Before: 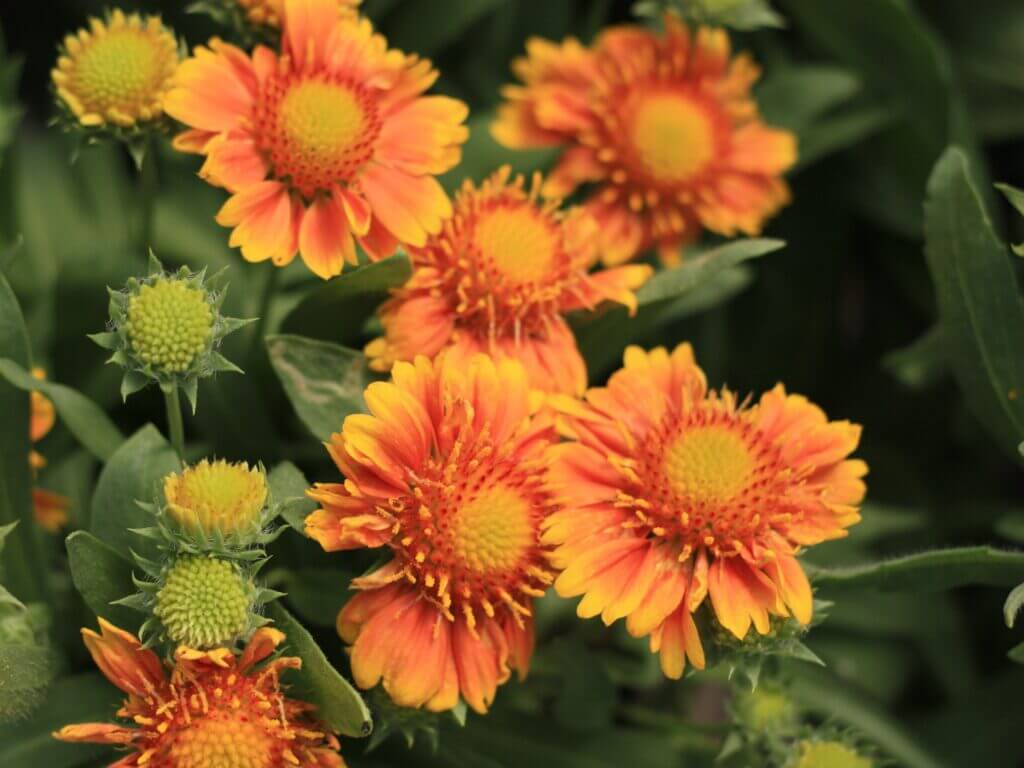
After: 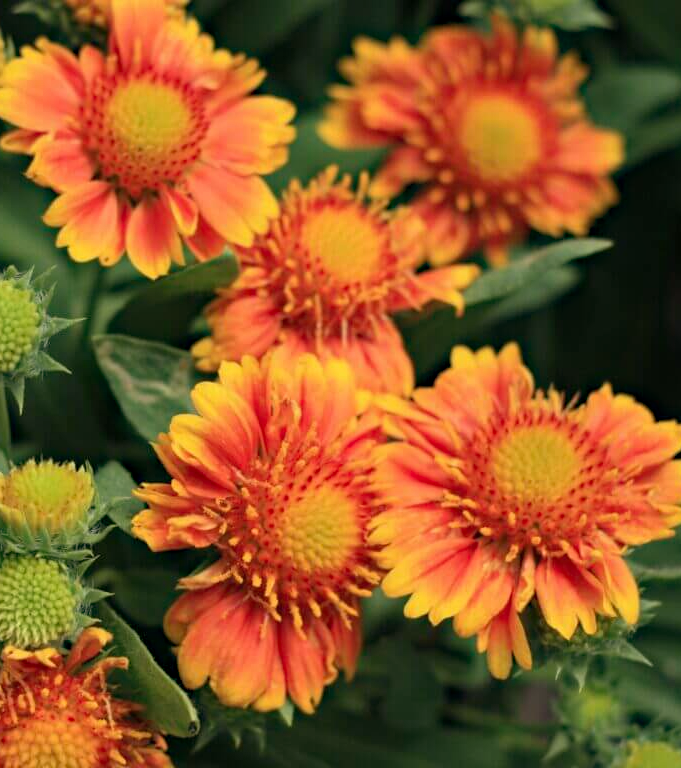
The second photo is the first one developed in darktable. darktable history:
crop: left 16.899%, right 16.556%
haze removal: strength 0.29, distance 0.25, compatibility mode true, adaptive false
